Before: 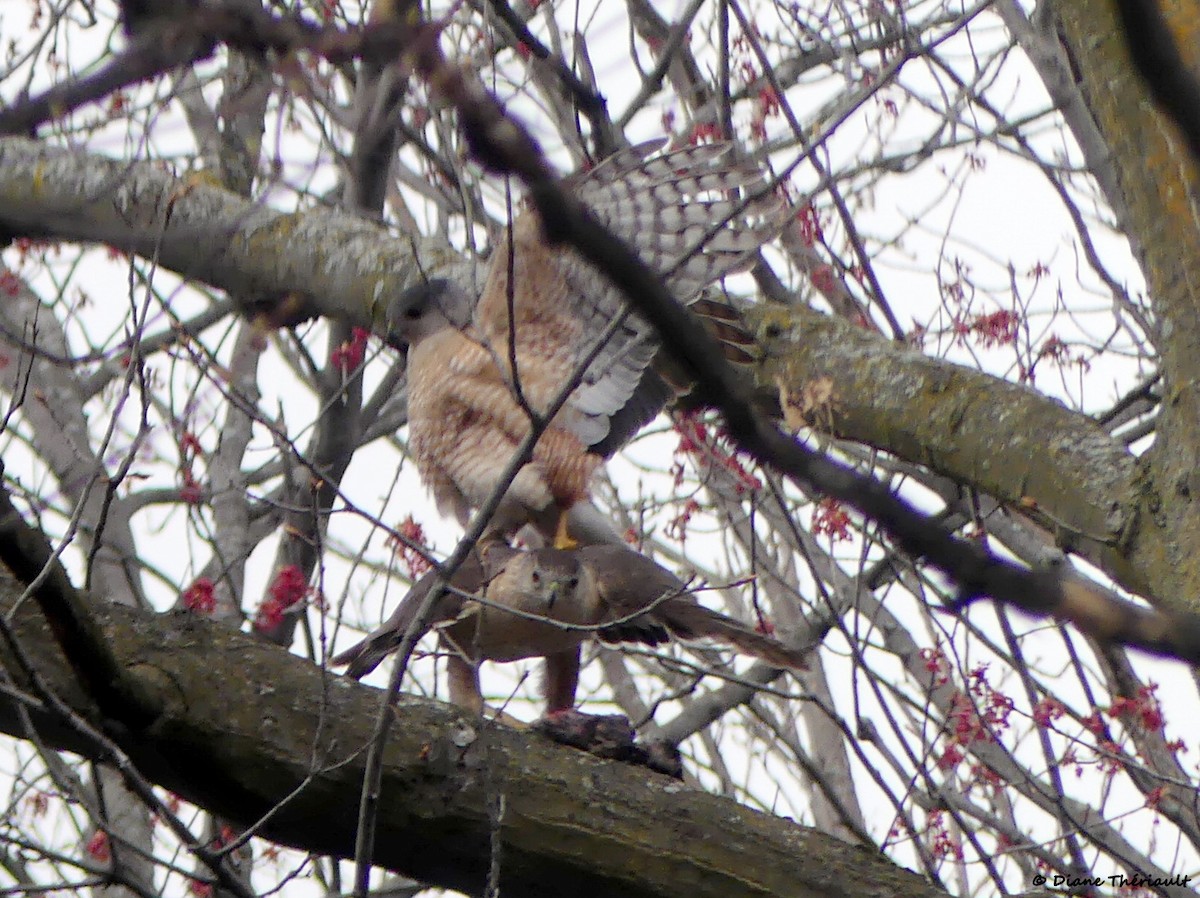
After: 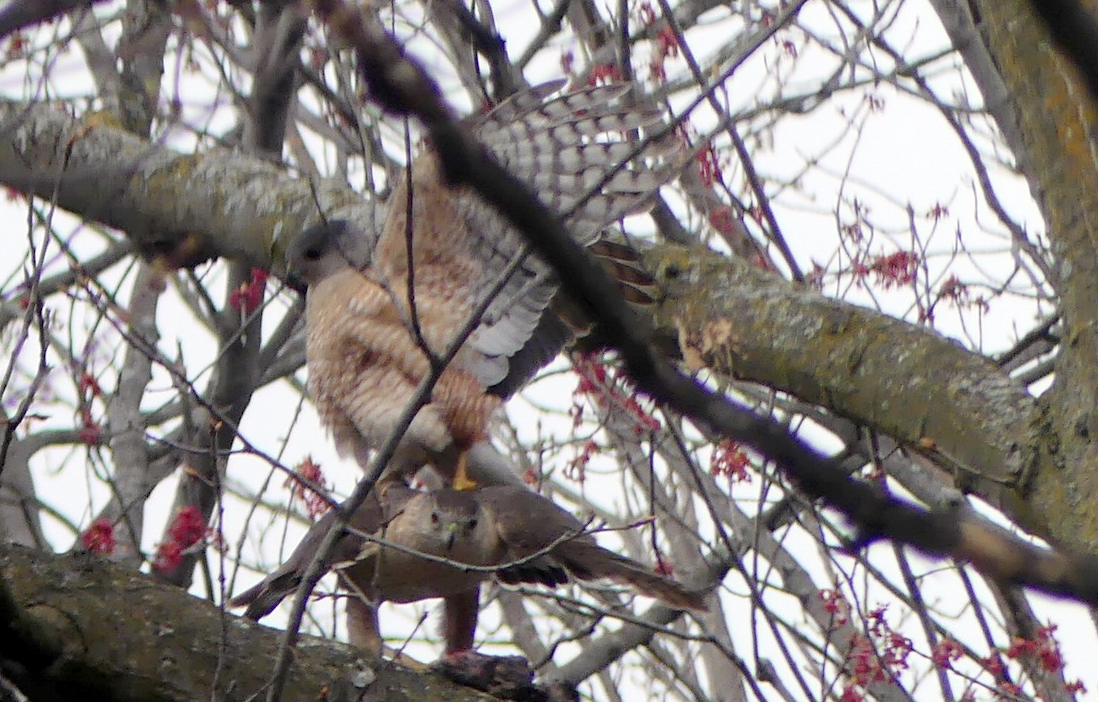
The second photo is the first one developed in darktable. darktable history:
crop: left 8.469%, top 6.574%, bottom 15.23%
